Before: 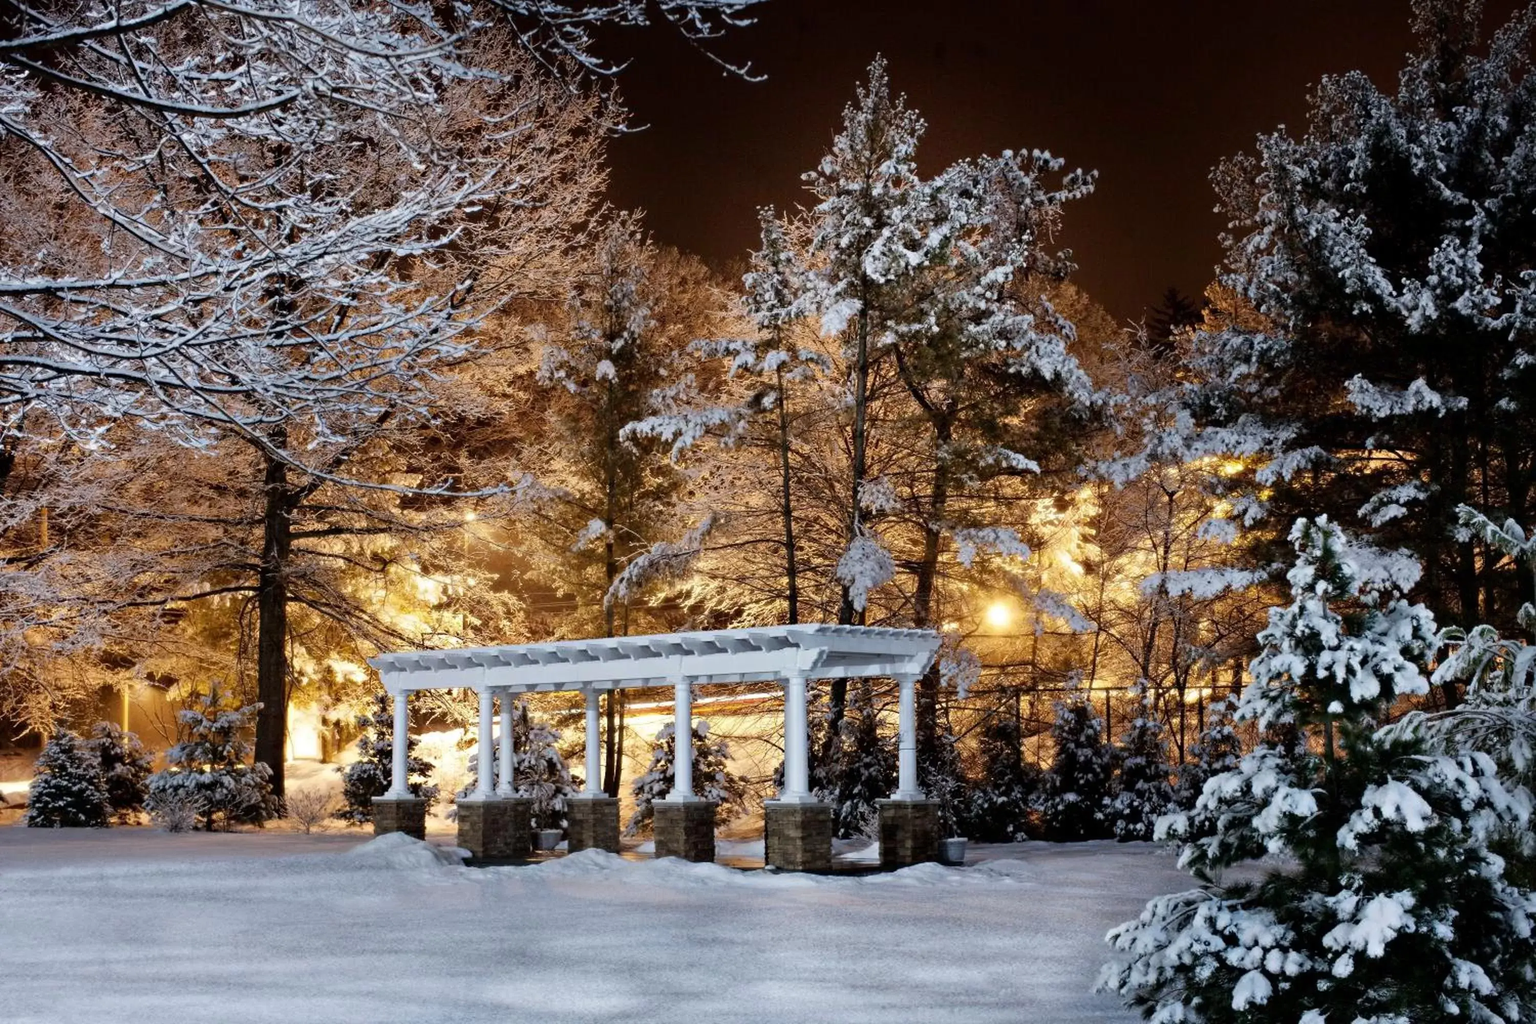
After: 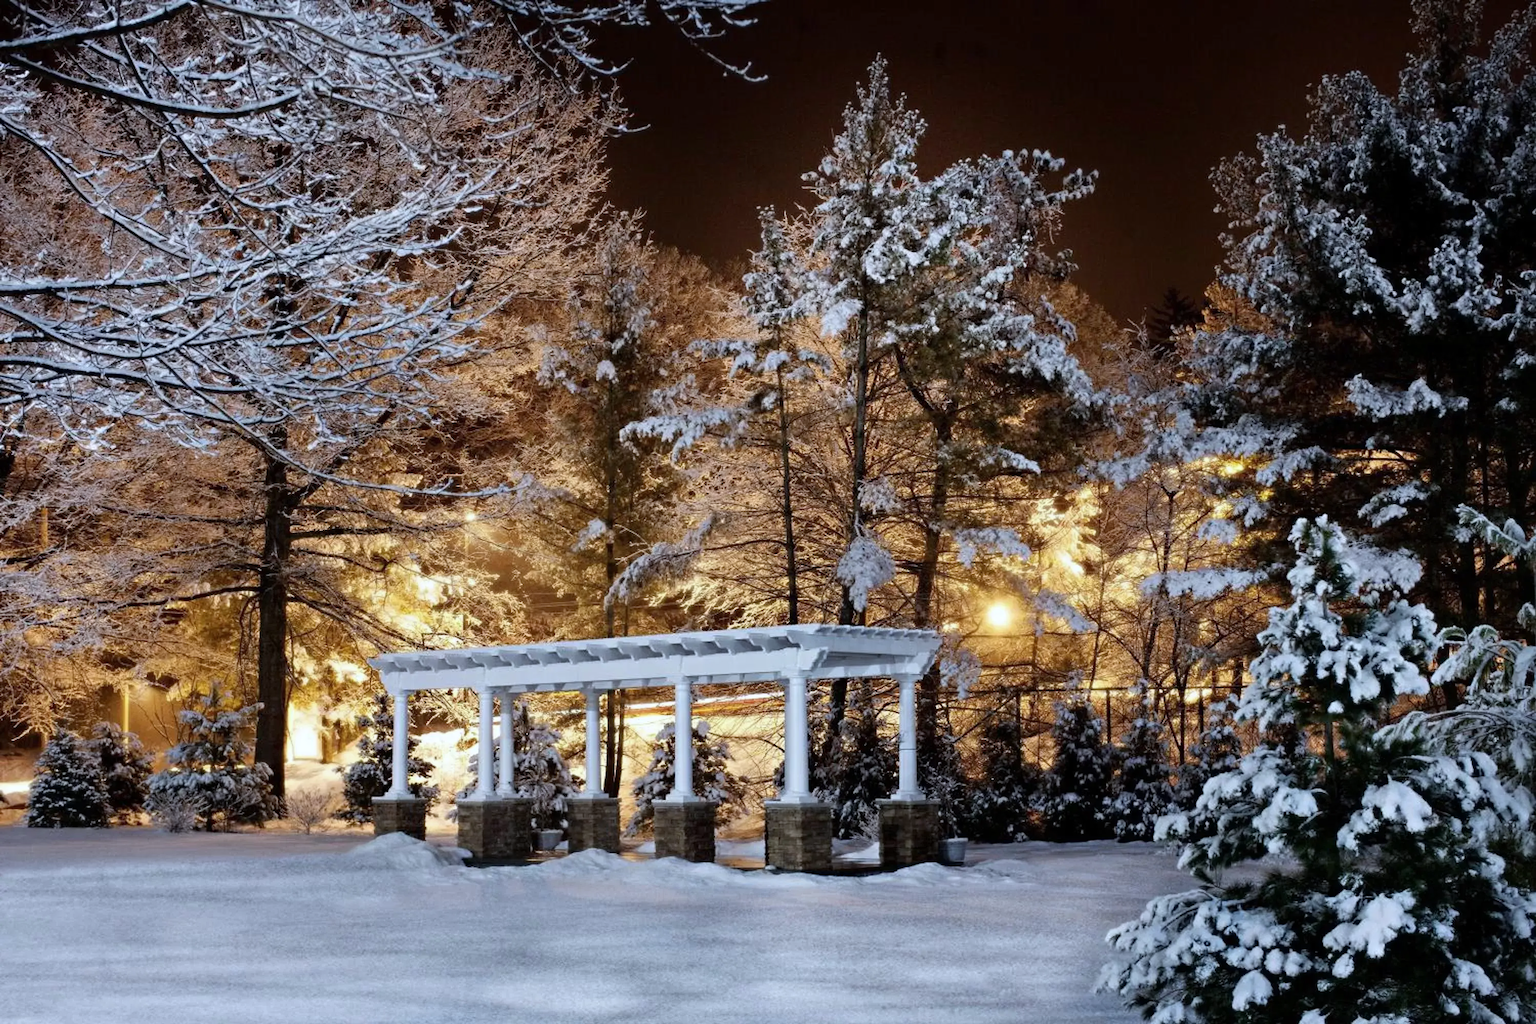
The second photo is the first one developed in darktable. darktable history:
white balance: red 0.967, blue 1.049
rotate and perspective: crop left 0, crop top 0
contrast brightness saturation: saturation -0.05
